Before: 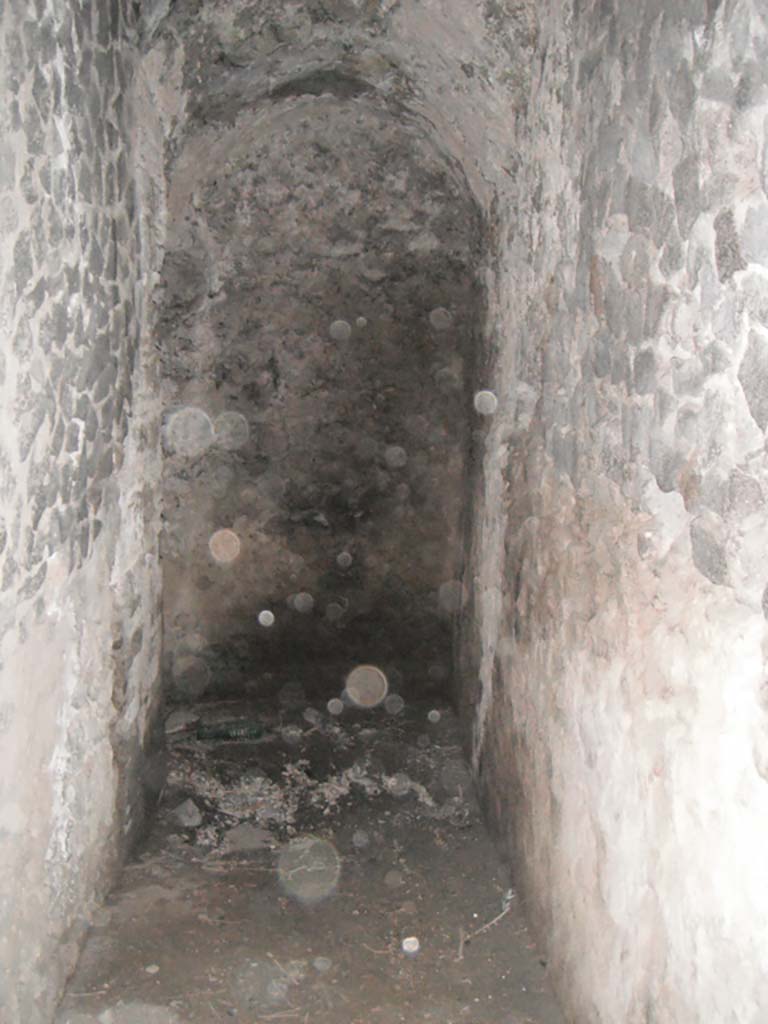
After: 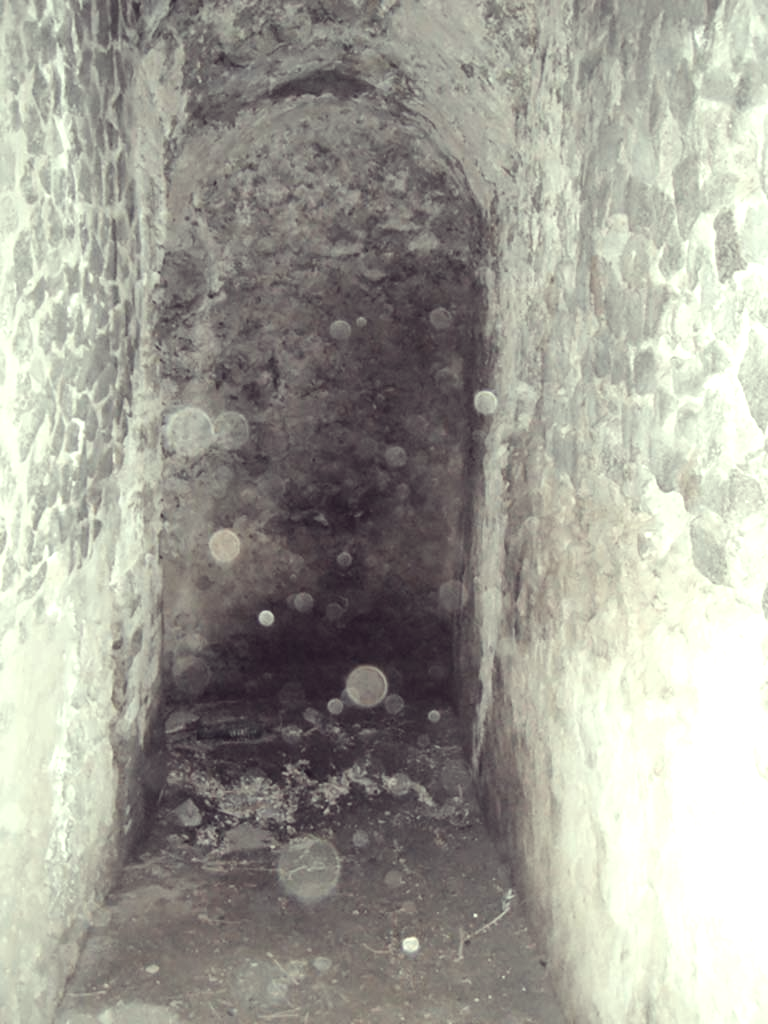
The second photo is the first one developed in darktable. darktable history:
exposure: black level correction 0.002, exposure 0.15 EV, compensate highlight preservation false
tone equalizer: -8 EV -0.417 EV, -7 EV -0.389 EV, -6 EV -0.333 EV, -5 EV -0.222 EV, -3 EV 0.222 EV, -2 EV 0.333 EV, -1 EV 0.389 EV, +0 EV 0.417 EV, edges refinement/feathering 500, mask exposure compensation -1.57 EV, preserve details no
color balance rgb: shadows lift › chroma 2%, shadows lift › hue 50°, power › hue 60°, highlights gain › chroma 1%, highlights gain › hue 60°, global offset › luminance 0.25%, global vibrance 30%
color correction: highlights a* -20.17, highlights b* 20.27, shadows a* 20.03, shadows b* -20.46, saturation 0.43
